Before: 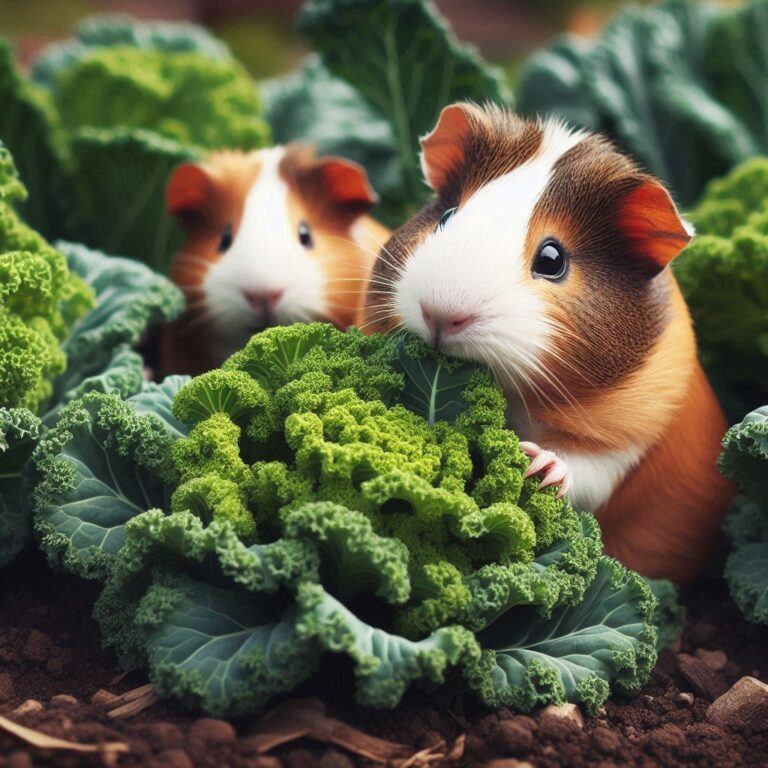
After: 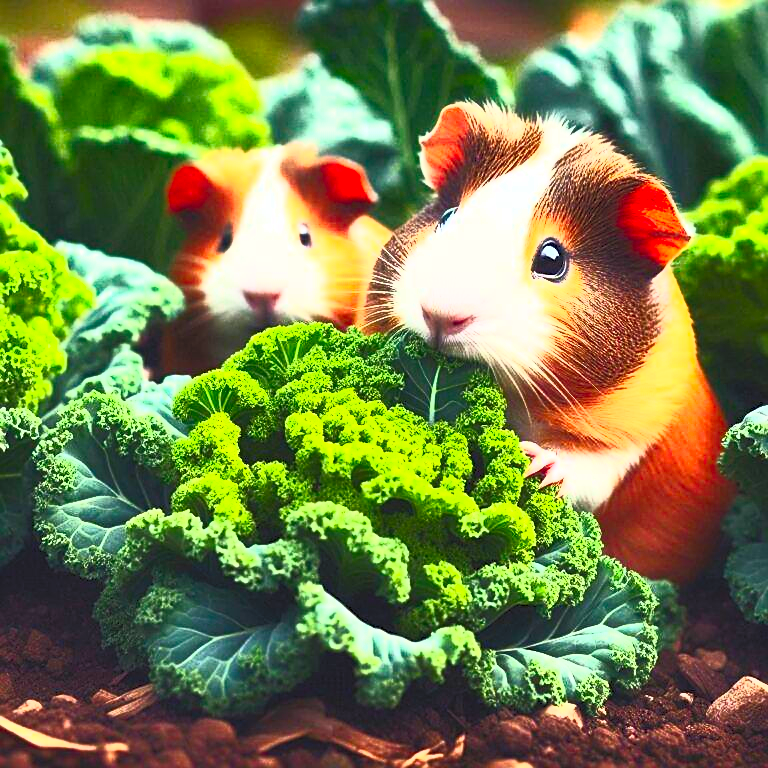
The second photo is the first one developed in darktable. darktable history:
tone equalizer: on, module defaults
sharpen: on, module defaults
contrast brightness saturation: contrast 1, brightness 1, saturation 1
